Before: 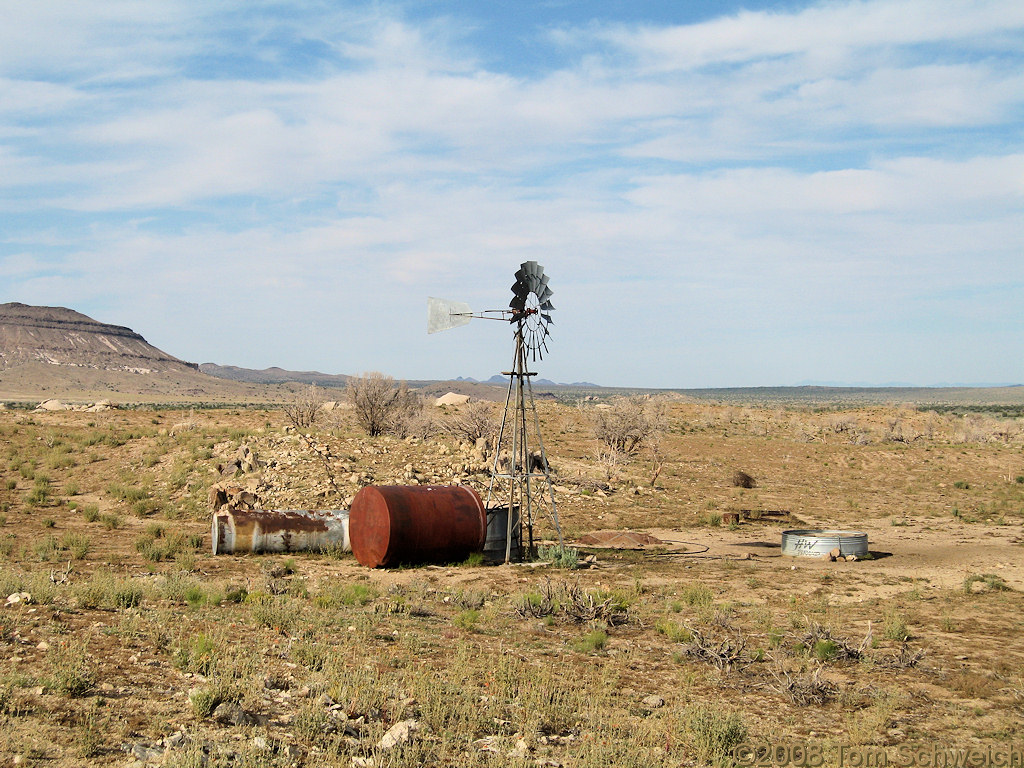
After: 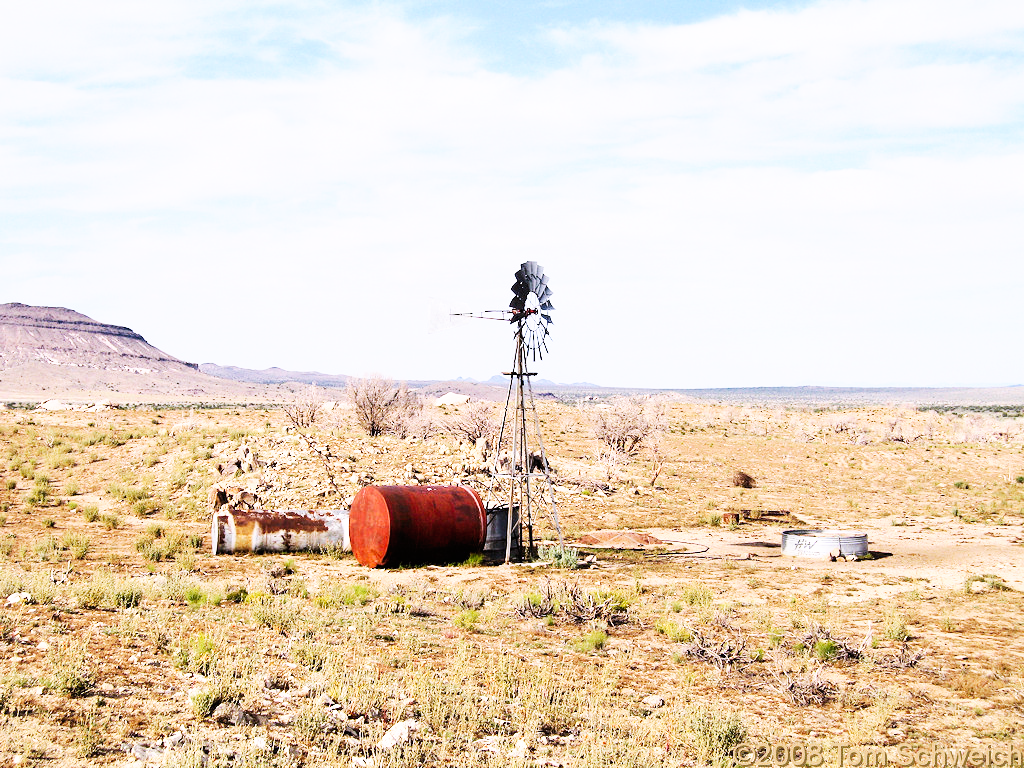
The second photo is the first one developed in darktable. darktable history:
base curve: curves: ch0 [(0, 0) (0.007, 0.004) (0.027, 0.03) (0.046, 0.07) (0.207, 0.54) (0.442, 0.872) (0.673, 0.972) (1, 1)], preserve colors none
white balance: red 1.042, blue 1.17
